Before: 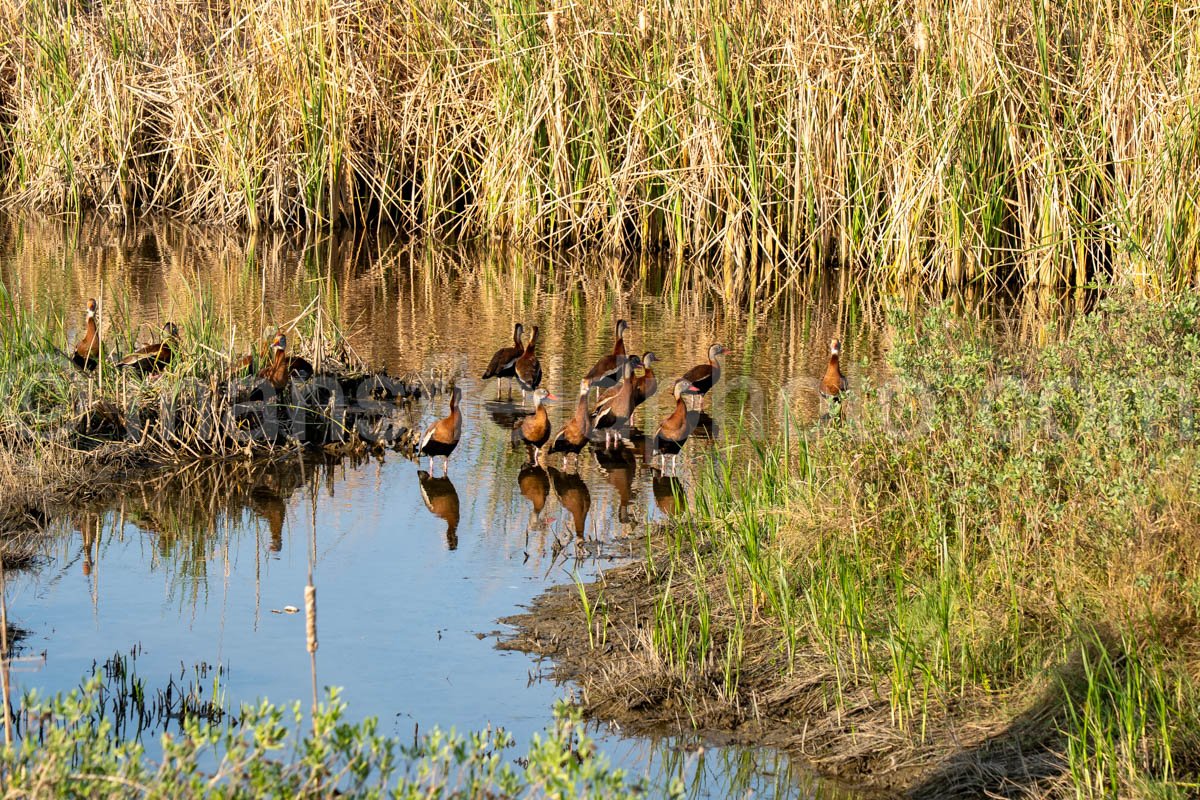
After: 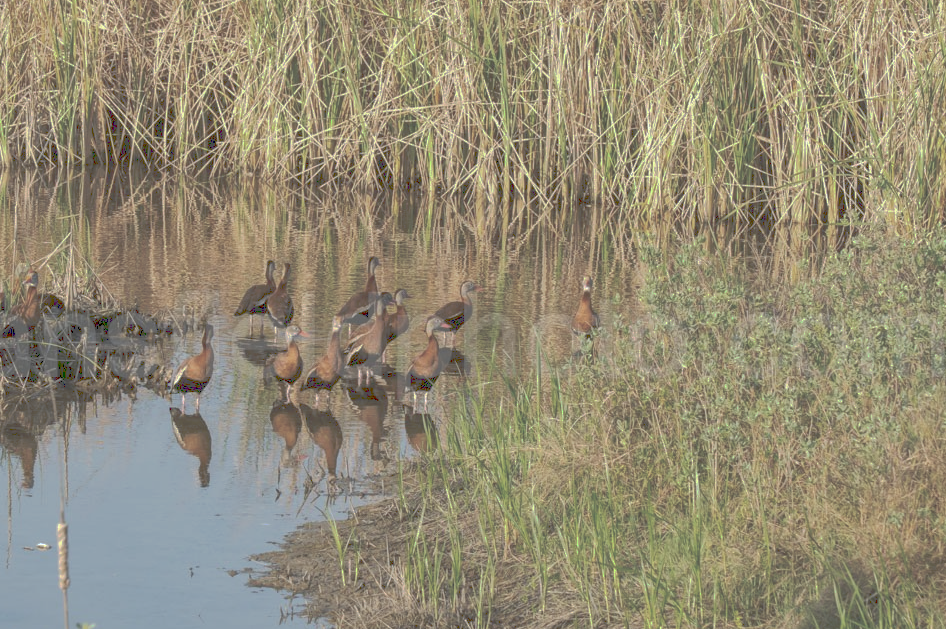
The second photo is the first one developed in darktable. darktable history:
local contrast: highlights 100%, shadows 100%, detail 120%, midtone range 0.2
tone curve: curves: ch0 [(0, 0) (0.003, 0.322) (0.011, 0.327) (0.025, 0.345) (0.044, 0.365) (0.069, 0.378) (0.1, 0.391) (0.136, 0.403) (0.177, 0.412) (0.224, 0.429) (0.277, 0.448) (0.335, 0.474) (0.399, 0.503) (0.468, 0.537) (0.543, 0.57) (0.623, 0.61) (0.709, 0.653) (0.801, 0.699) (0.898, 0.75) (1, 1)], preserve colors none
crop and rotate: left 20.74%, top 7.912%, right 0.375%, bottom 13.378%
white balance: red 0.978, blue 0.999
